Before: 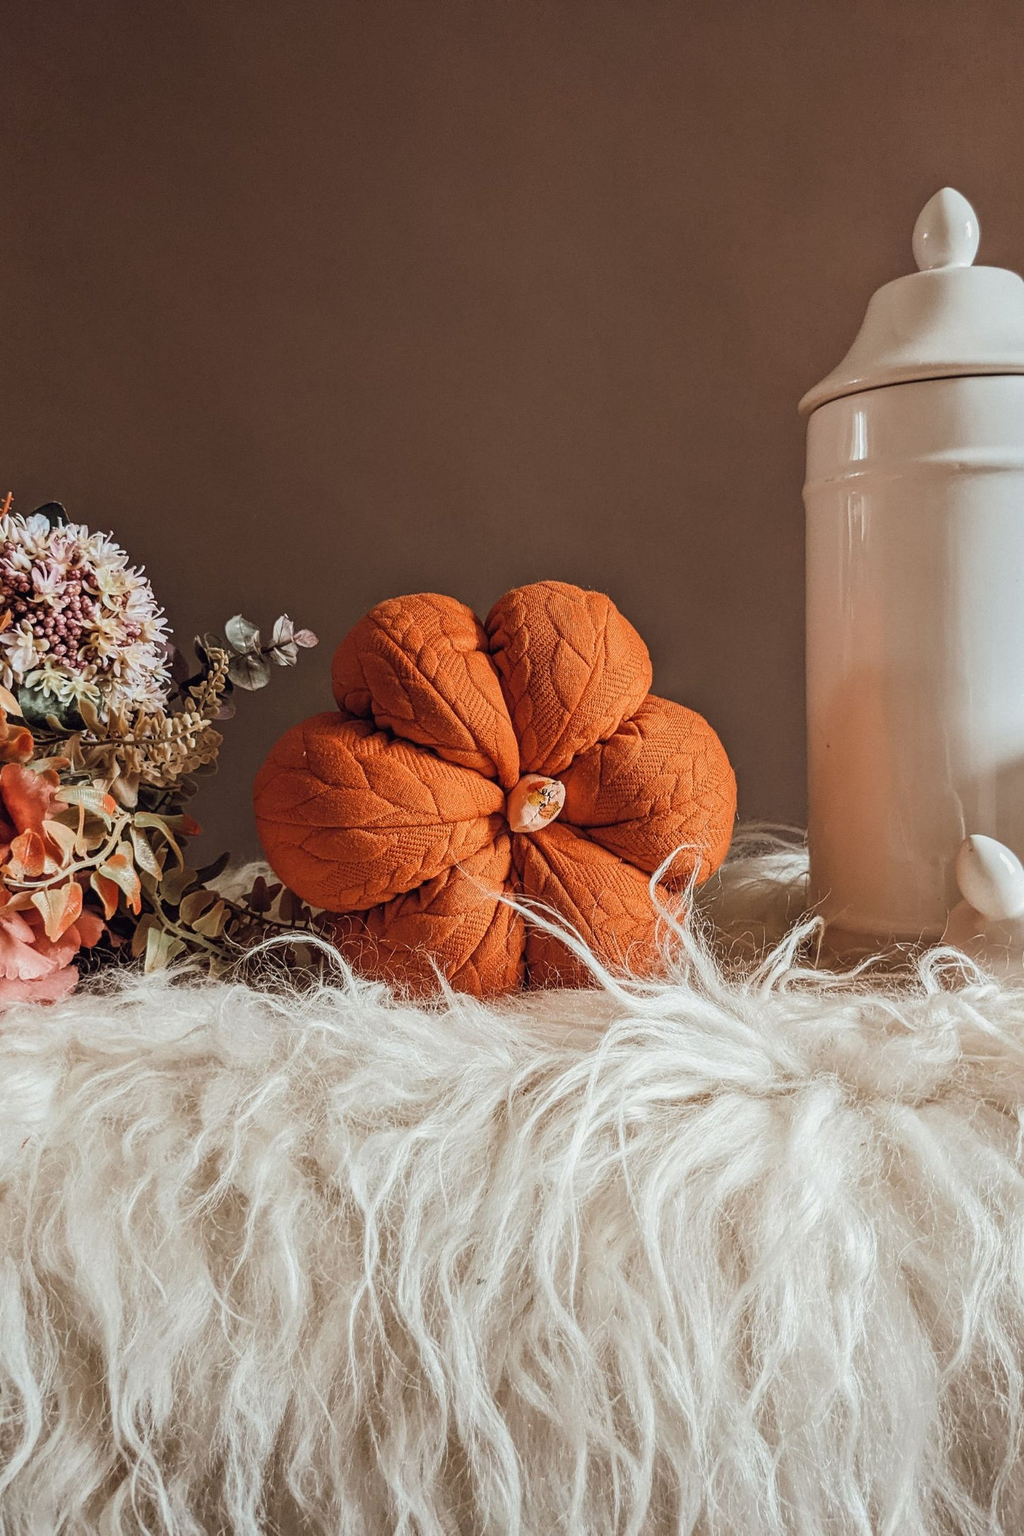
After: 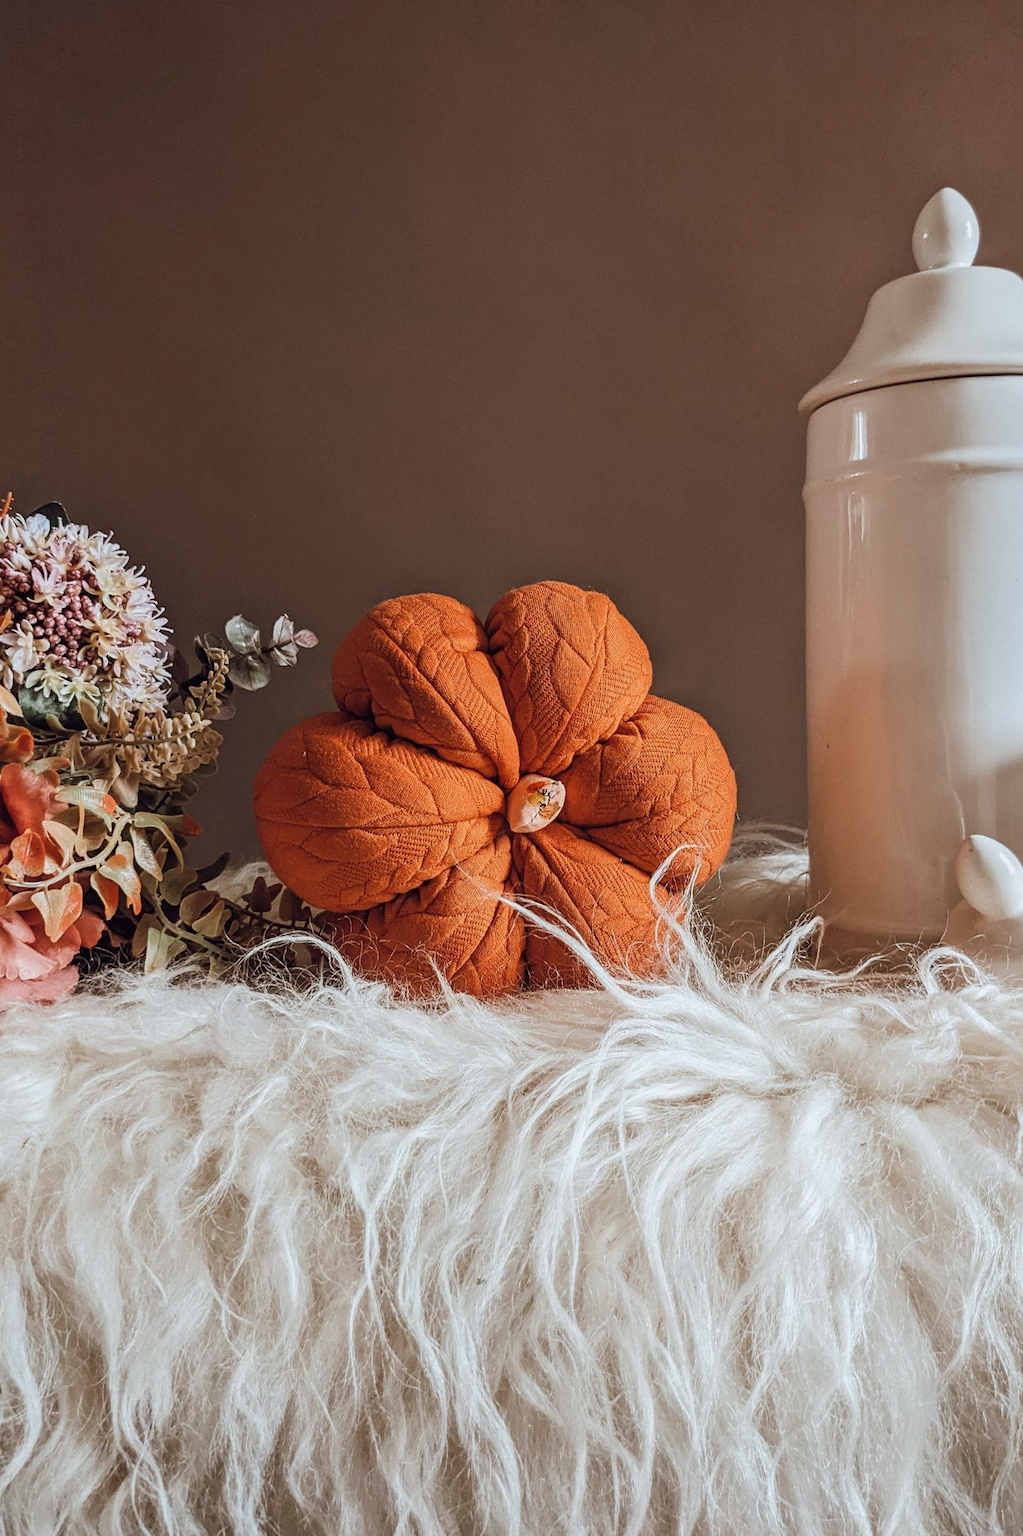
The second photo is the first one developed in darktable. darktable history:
white balance: red 0.983, blue 1.036
rotate and perspective: automatic cropping original format, crop left 0, crop top 0
